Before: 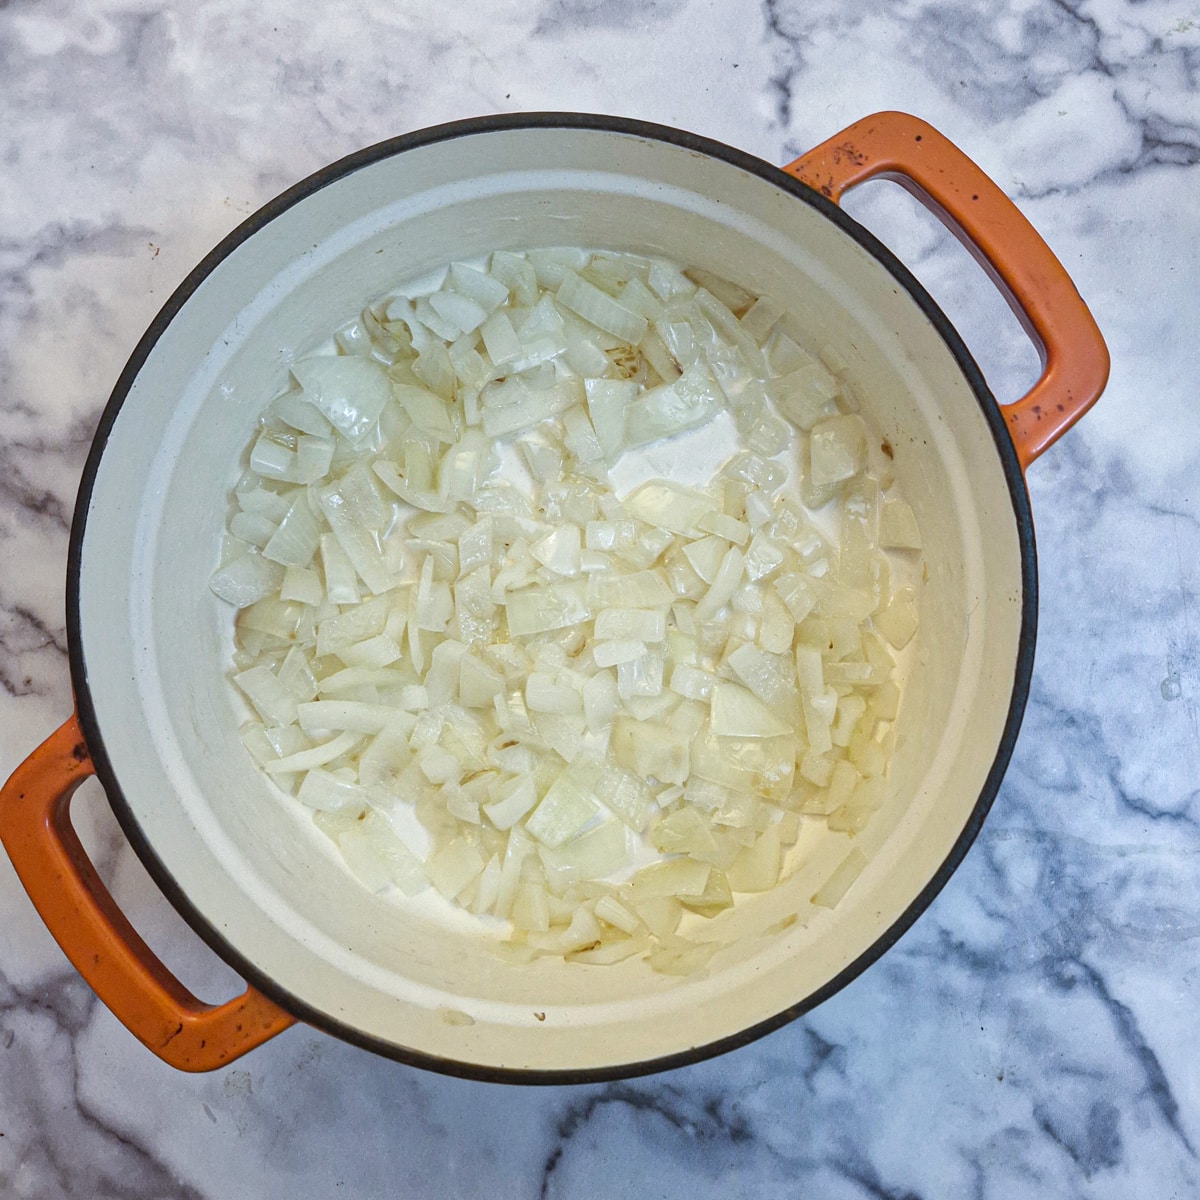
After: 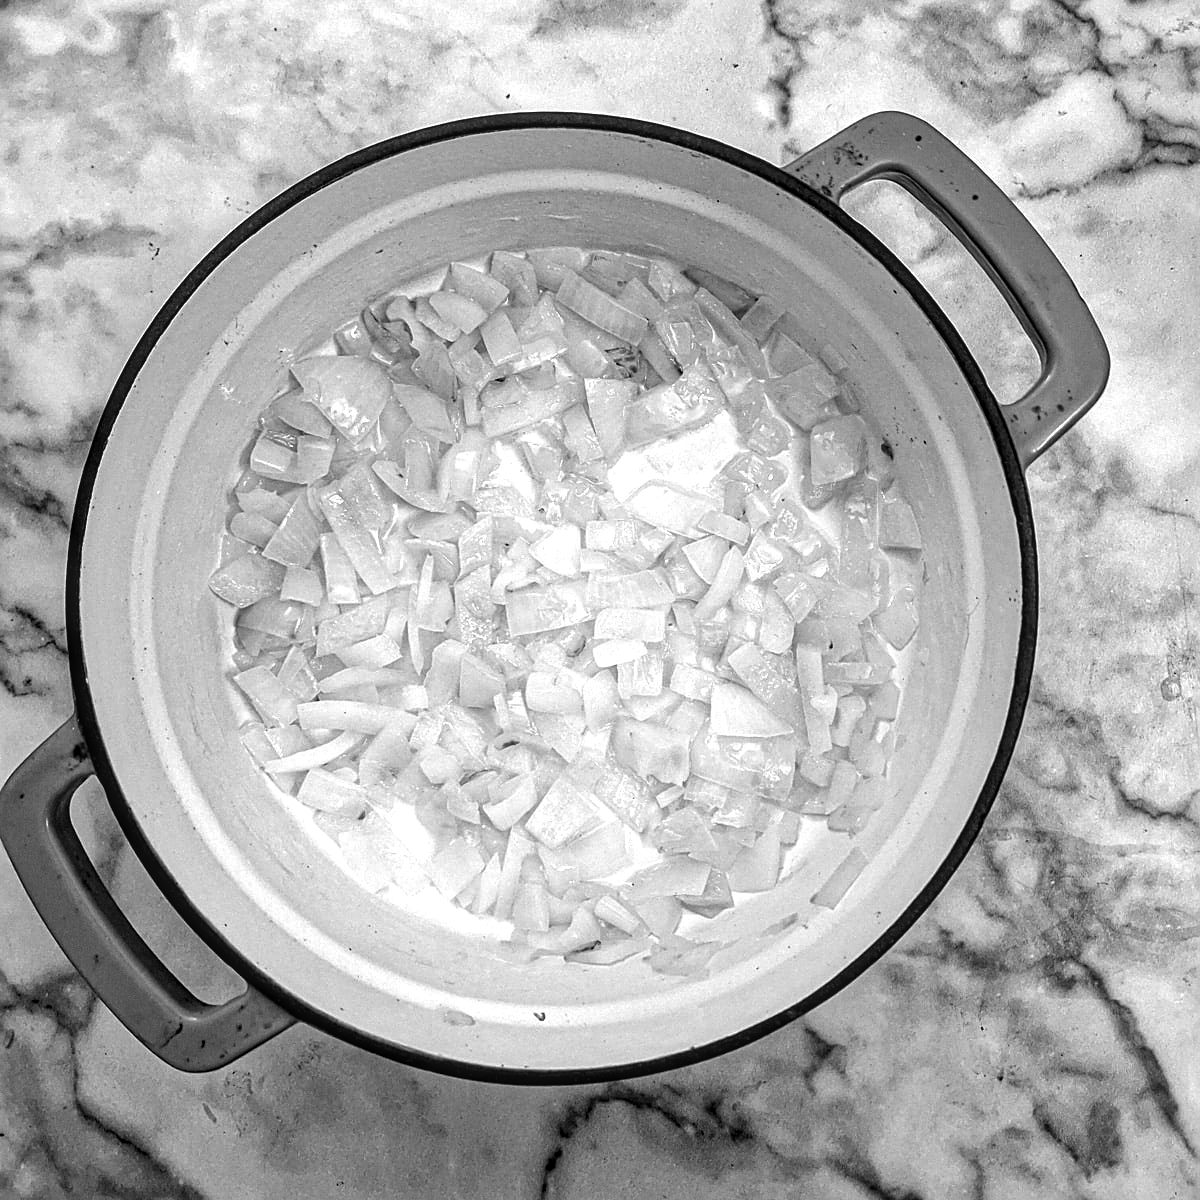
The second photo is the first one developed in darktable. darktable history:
monochrome: a -6.99, b 35.61, size 1.4
color balance: lift [0.991, 1, 1, 1], gamma [0.996, 1, 1, 1], input saturation 98.52%, contrast 20.34%, output saturation 103.72%
local contrast: on, module defaults
haze removal: compatibility mode true, adaptive false
sharpen: on, module defaults
